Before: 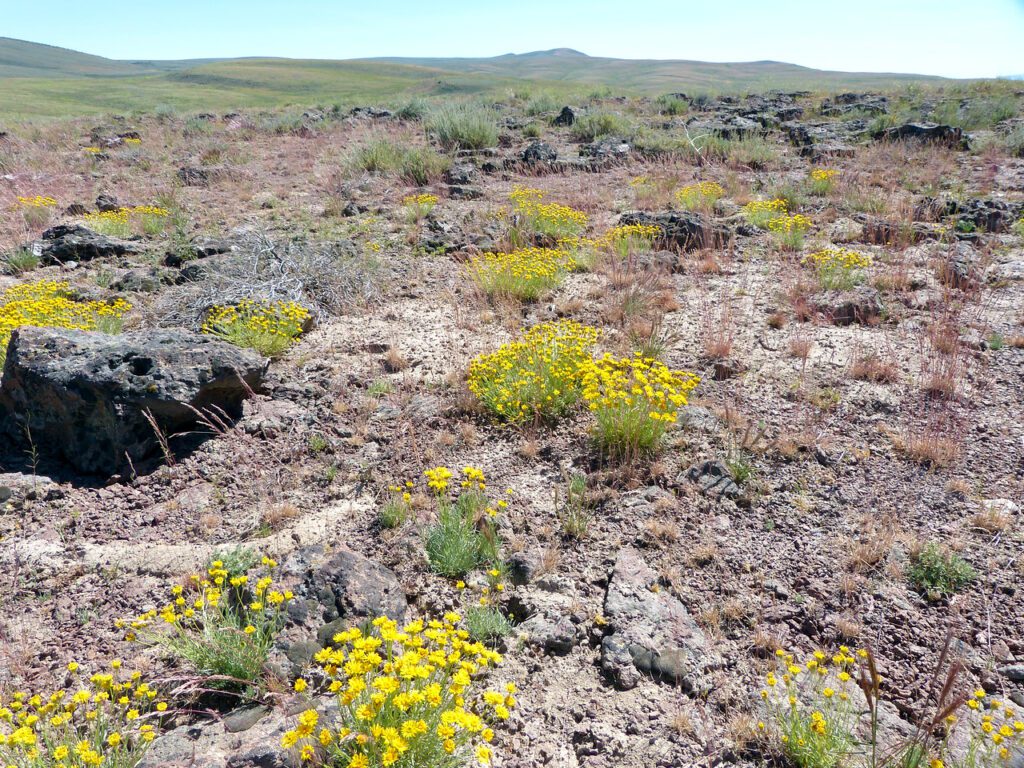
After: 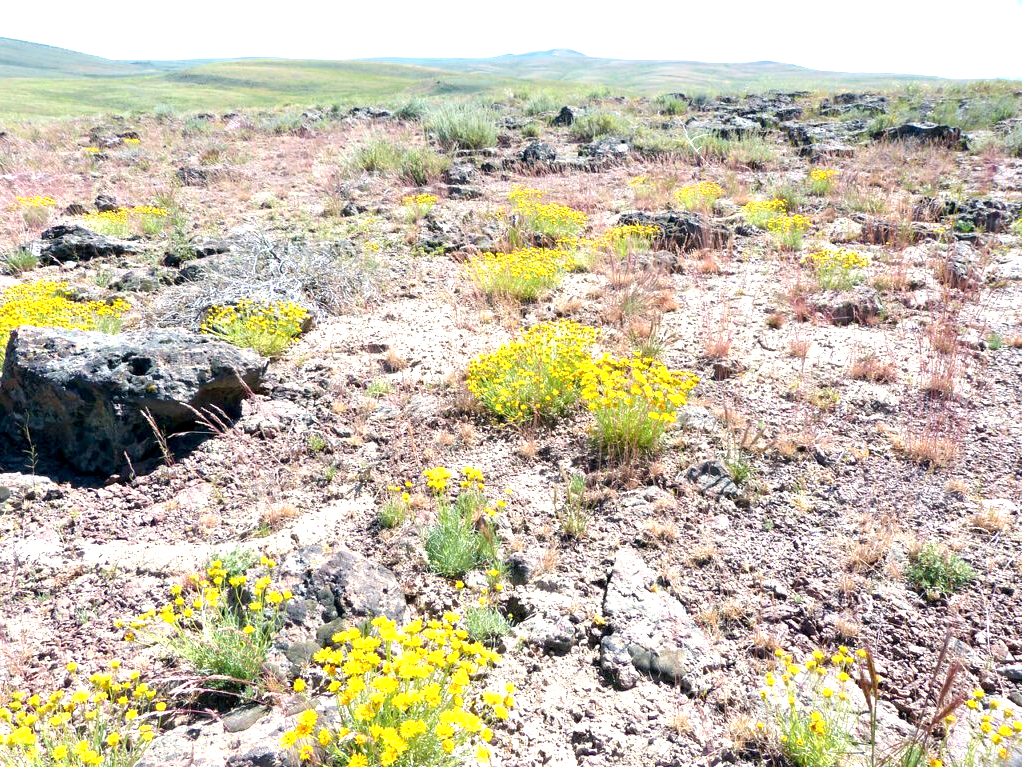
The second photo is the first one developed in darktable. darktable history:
crop and rotate: left 0.126%
exposure: black level correction 0.001, exposure 1 EV, compensate highlight preservation false
